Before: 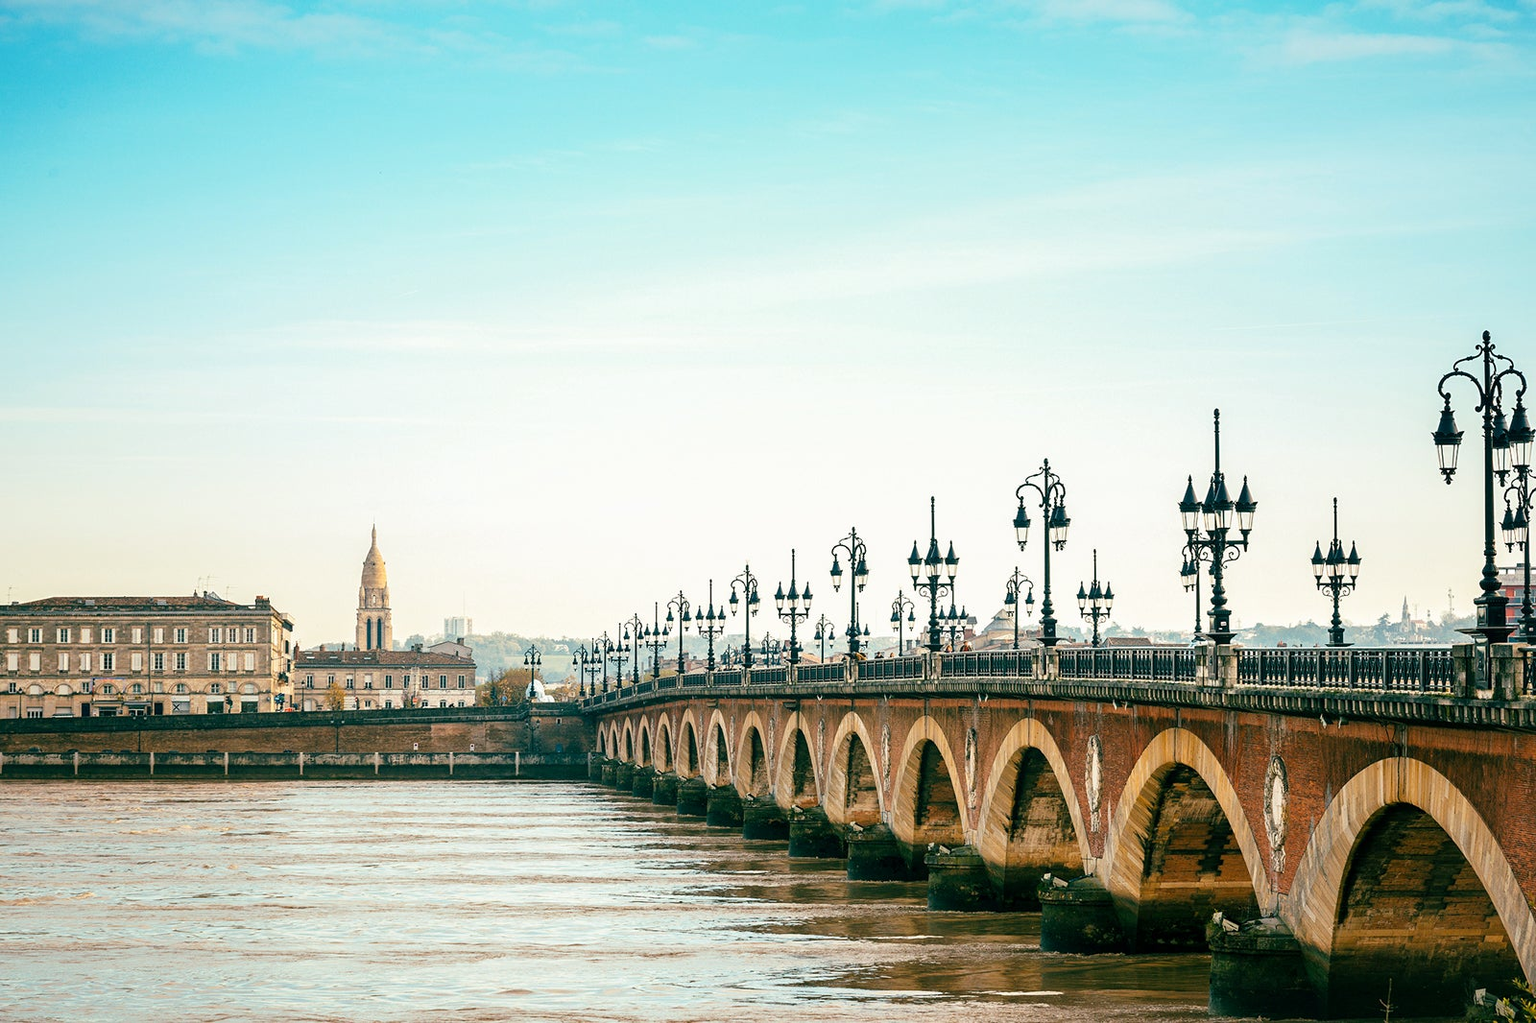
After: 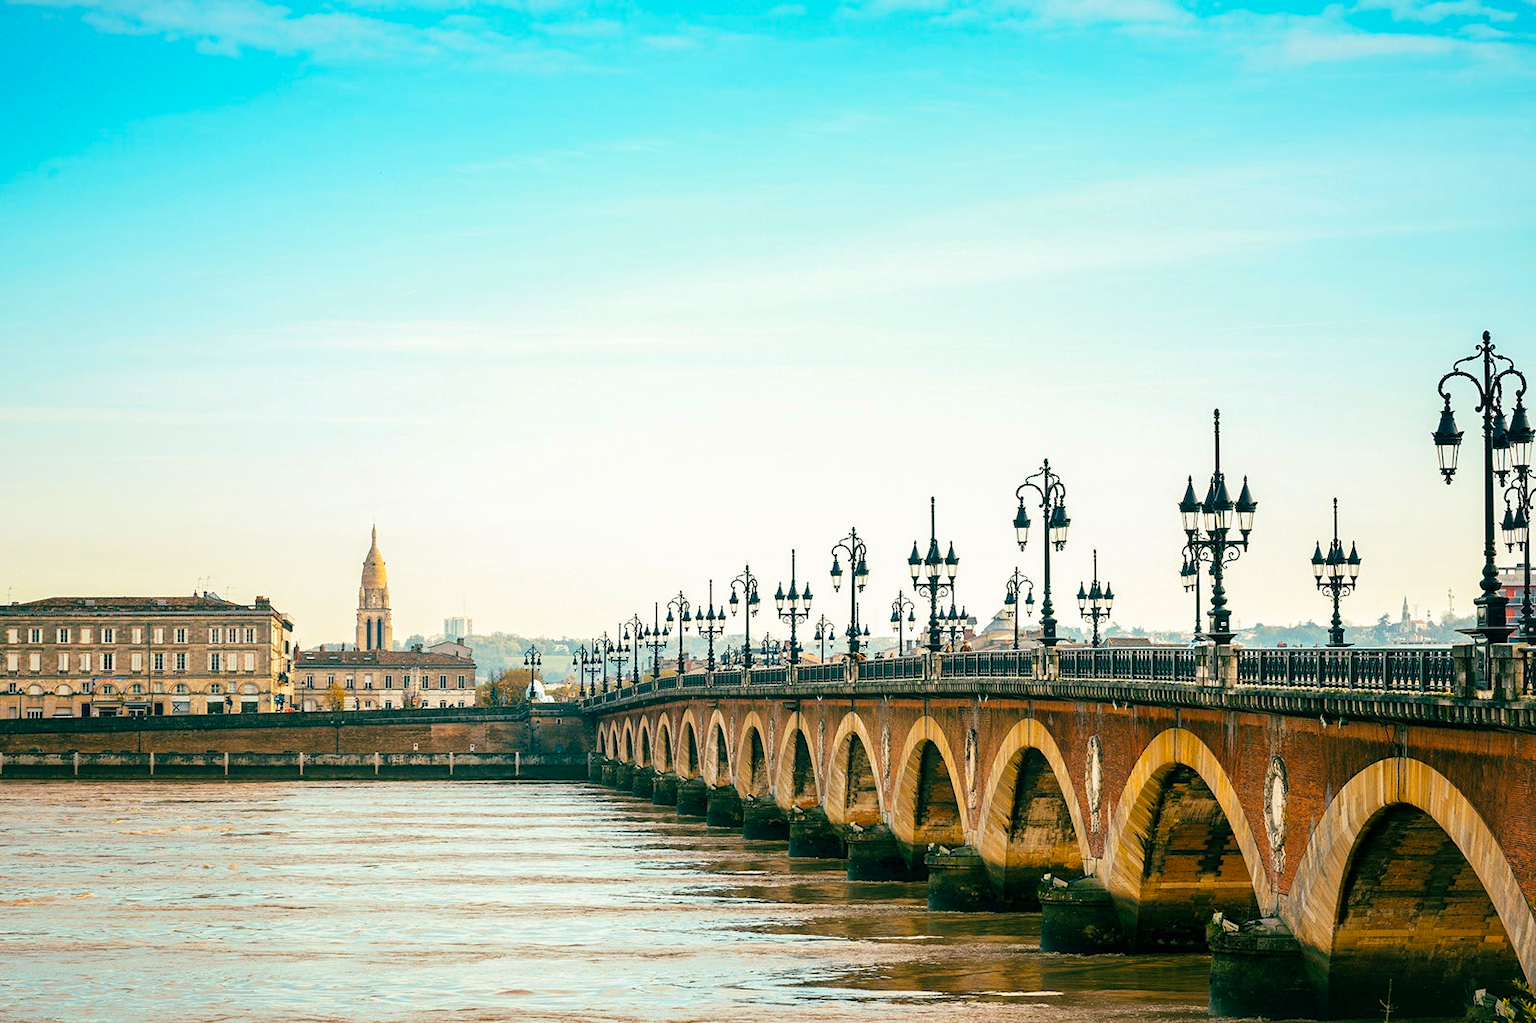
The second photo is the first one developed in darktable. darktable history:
color balance rgb: linear chroma grading › shadows -30.559%, linear chroma grading › global chroma 35.464%, perceptual saturation grading › global saturation 0.346%, global vibrance 14.361%
